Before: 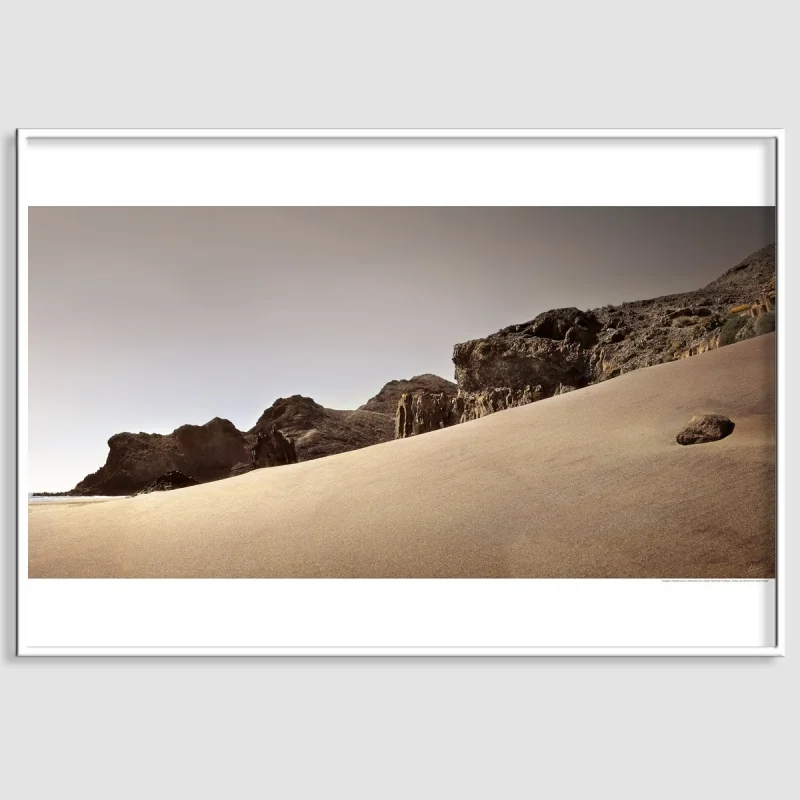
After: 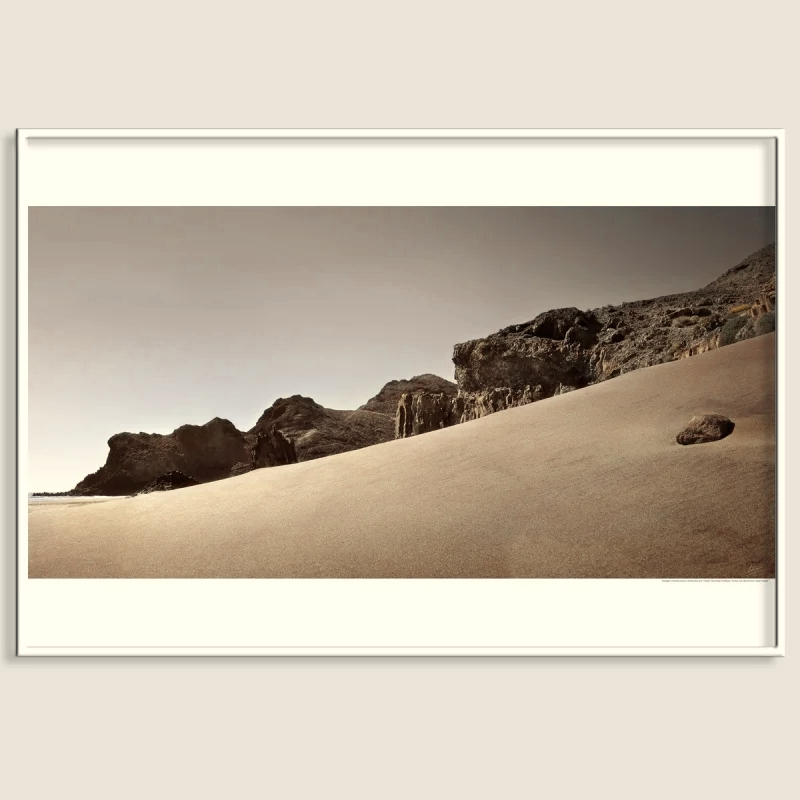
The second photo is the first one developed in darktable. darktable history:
white balance: red 1.029, blue 0.92
color zones: curves: ch0 [(0, 0.5) (0.125, 0.4) (0.25, 0.5) (0.375, 0.4) (0.5, 0.4) (0.625, 0.35) (0.75, 0.35) (0.875, 0.5)]; ch1 [(0, 0.35) (0.125, 0.45) (0.25, 0.35) (0.375, 0.35) (0.5, 0.35) (0.625, 0.35) (0.75, 0.45) (0.875, 0.35)]; ch2 [(0, 0.6) (0.125, 0.5) (0.25, 0.5) (0.375, 0.6) (0.5, 0.6) (0.625, 0.5) (0.75, 0.5) (0.875, 0.5)]
